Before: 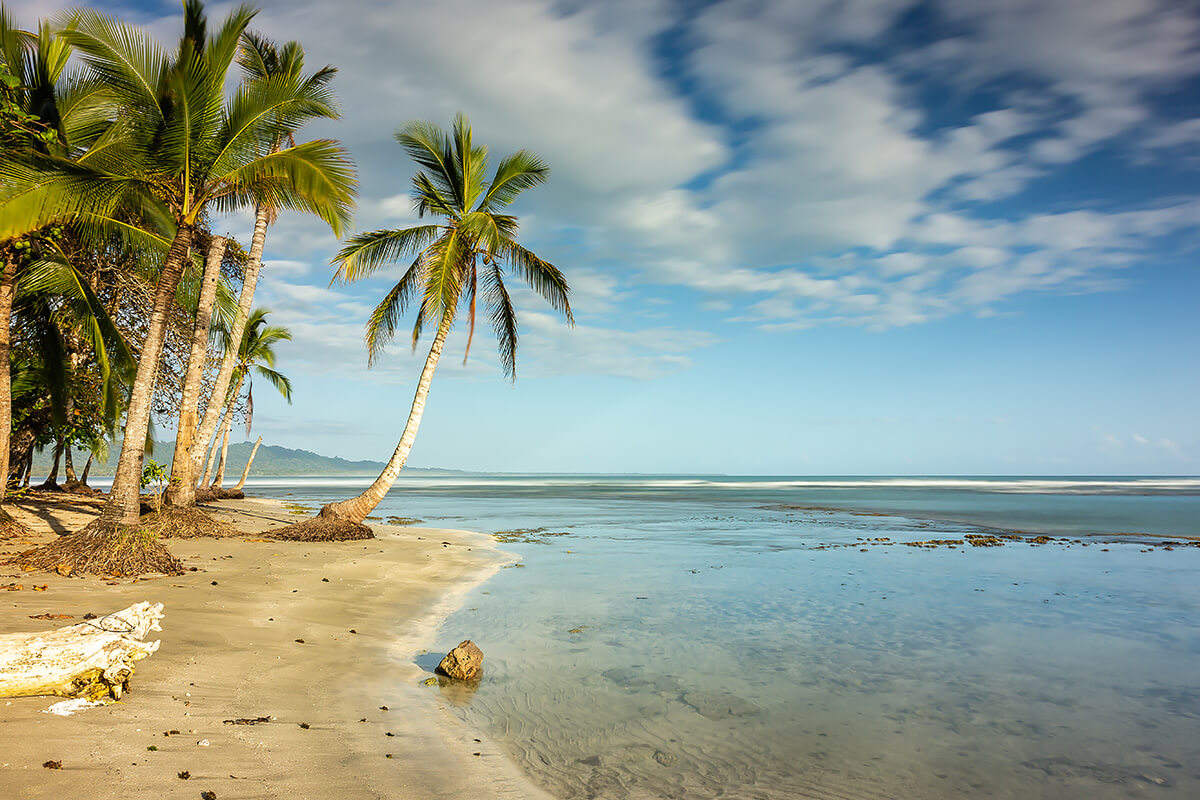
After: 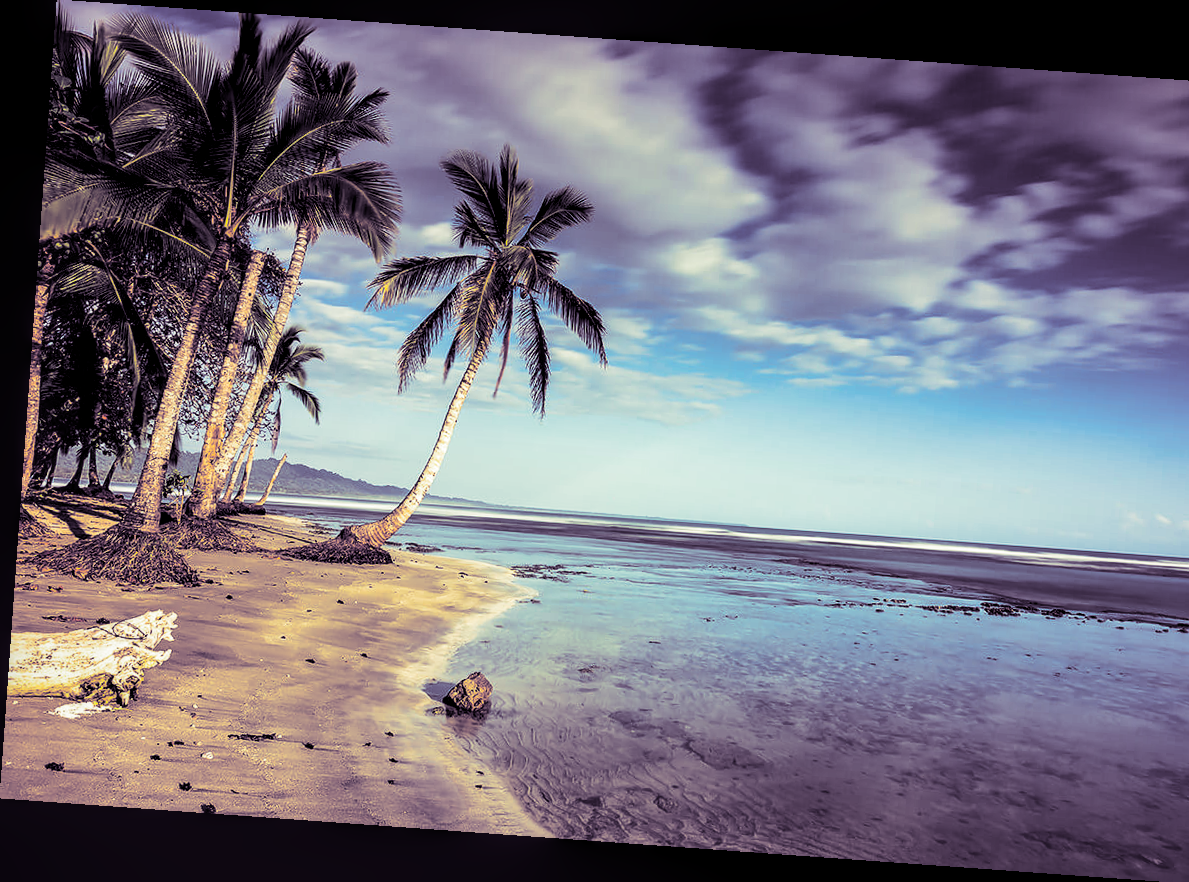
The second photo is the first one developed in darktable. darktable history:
contrast brightness saturation: contrast 0.22, brightness -0.19, saturation 0.24
rotate and perspective: rotation 4.1°, automatic cropping off
split-toning: shadows › hue 266.4°, shadows › saturation 0.4, highlights › hue 61.2°, highlights › saturation 0.3, compress 0%
tone equalizer: on, module defaults
local contrast: on, module defaults
crop and rotate: right 5.167%
